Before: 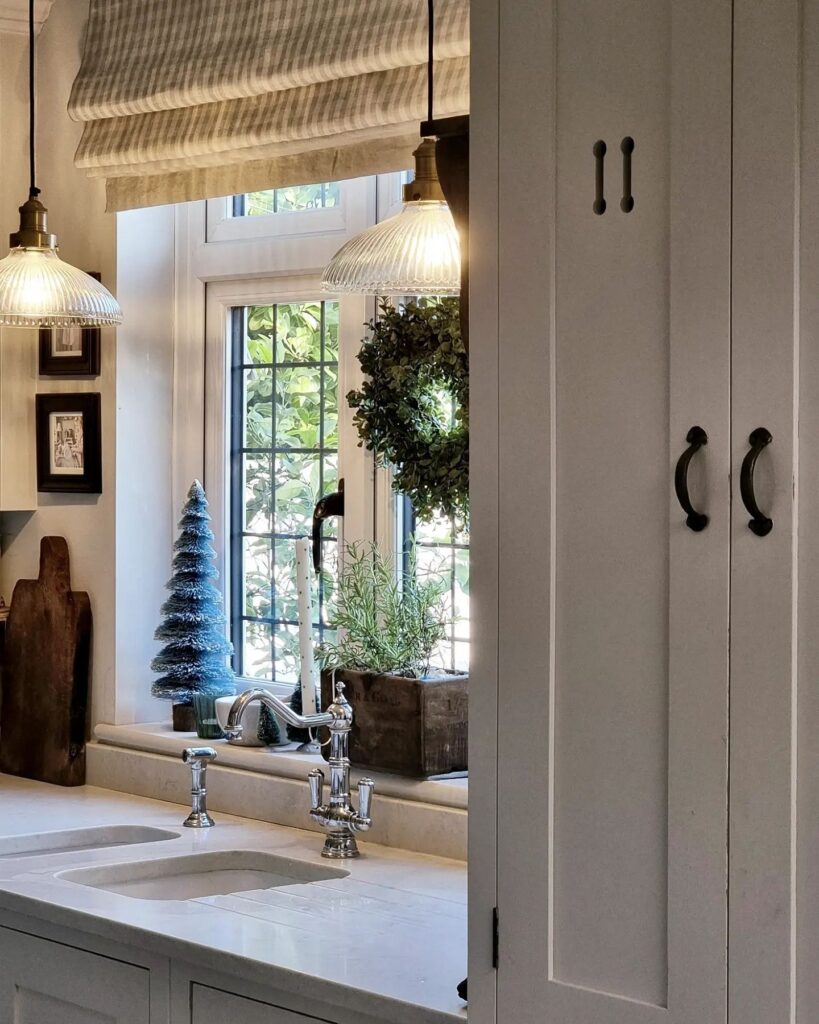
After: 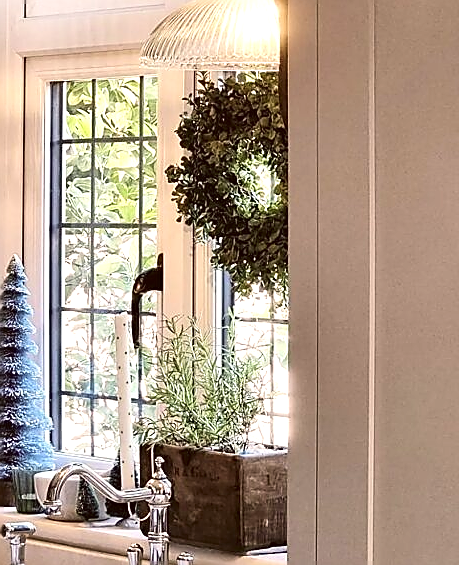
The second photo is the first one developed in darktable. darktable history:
sharpen: radius 1.395, amount 1.24, threshold 0.616
exposure: black level correction -0.002, exposure 0.535 EV, compensate exposure bias true, compensate highlight preservation false
color correction: highlights a* 6.73, highlights b* 8.33, shadows a* 6.53, shadows b* 7.51, saturation 0.891
tone curve: curves: ch0 [(0, 0) (0.251, 0.254) (0.689, 0.733) (1, 1)], color space Lab, linked channels, preserve colors none
crop and rotate: left 22.152%, top 22.057%, right 21.779%, bottom 22.725%
